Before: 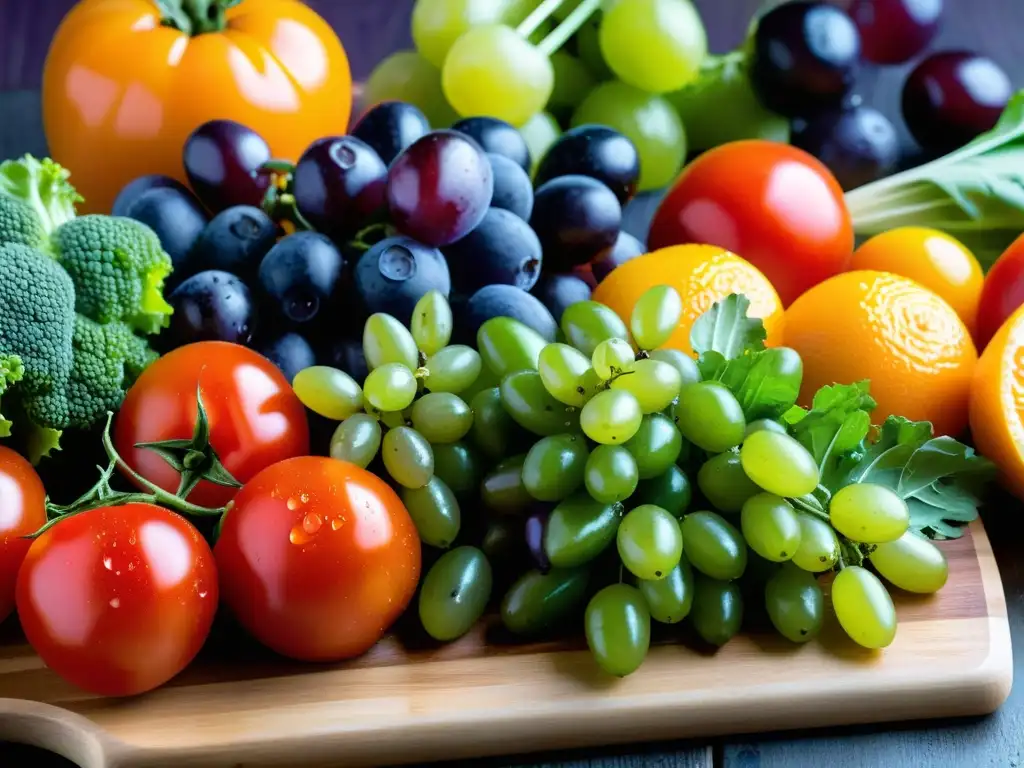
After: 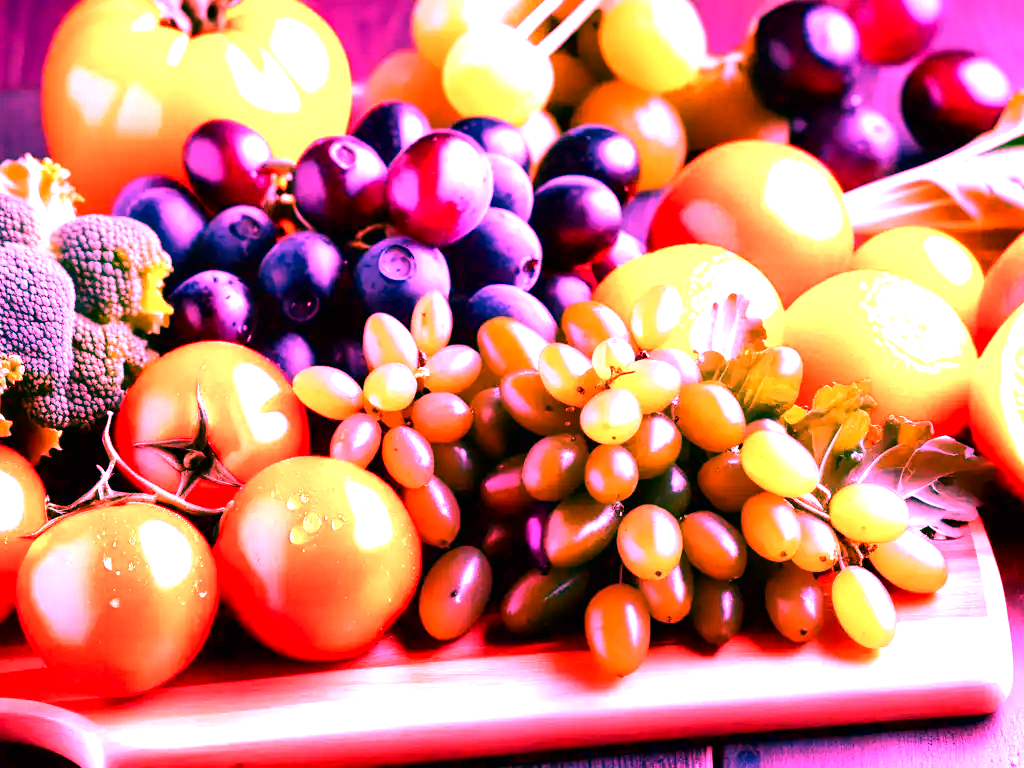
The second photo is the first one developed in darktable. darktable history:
contrast brightness saturation: brightness -0.09
white balance: red 4.26, blue 1.802
